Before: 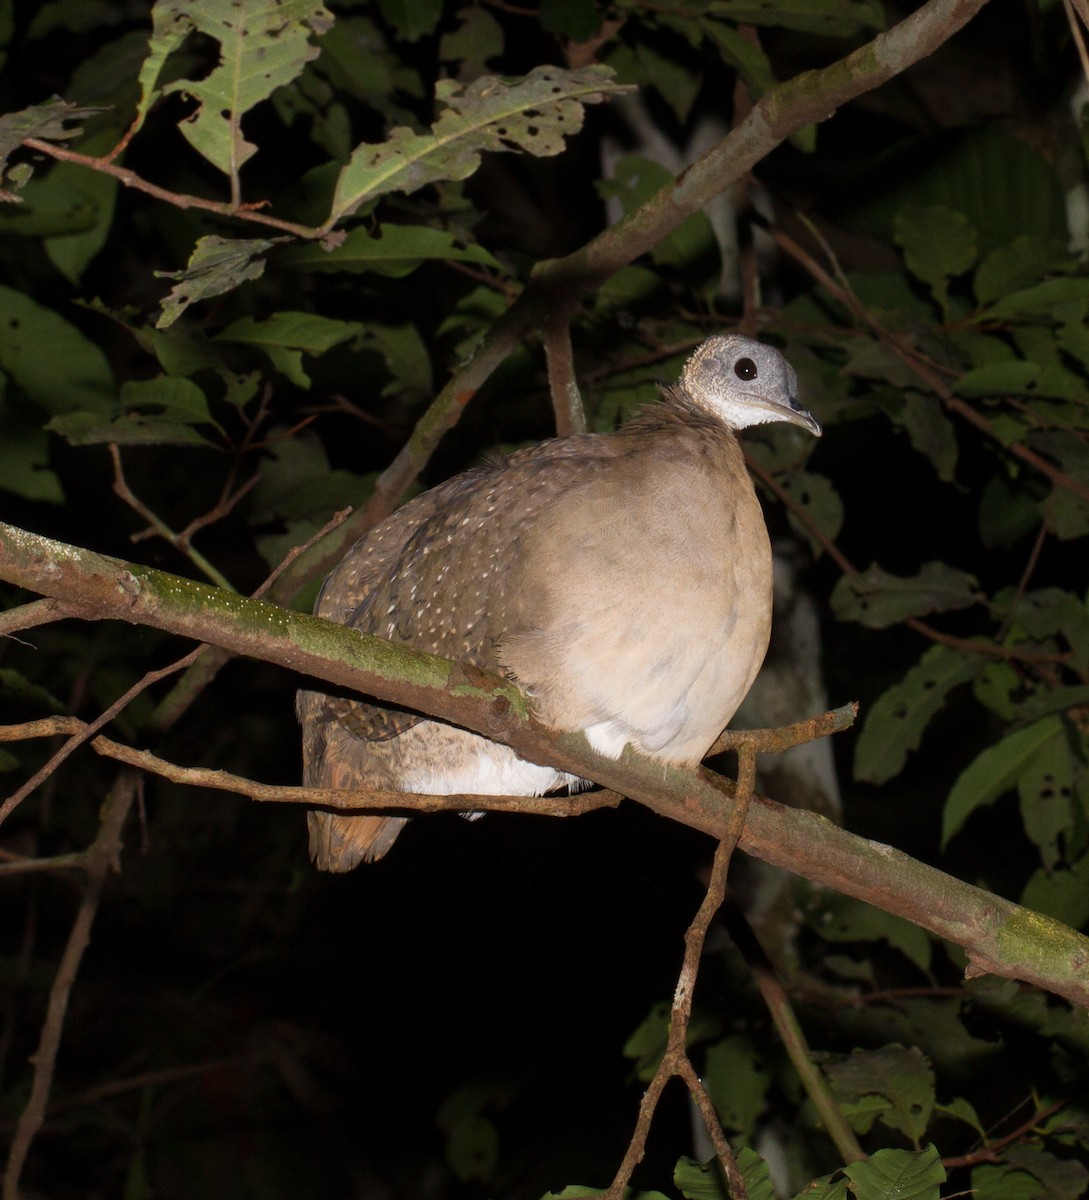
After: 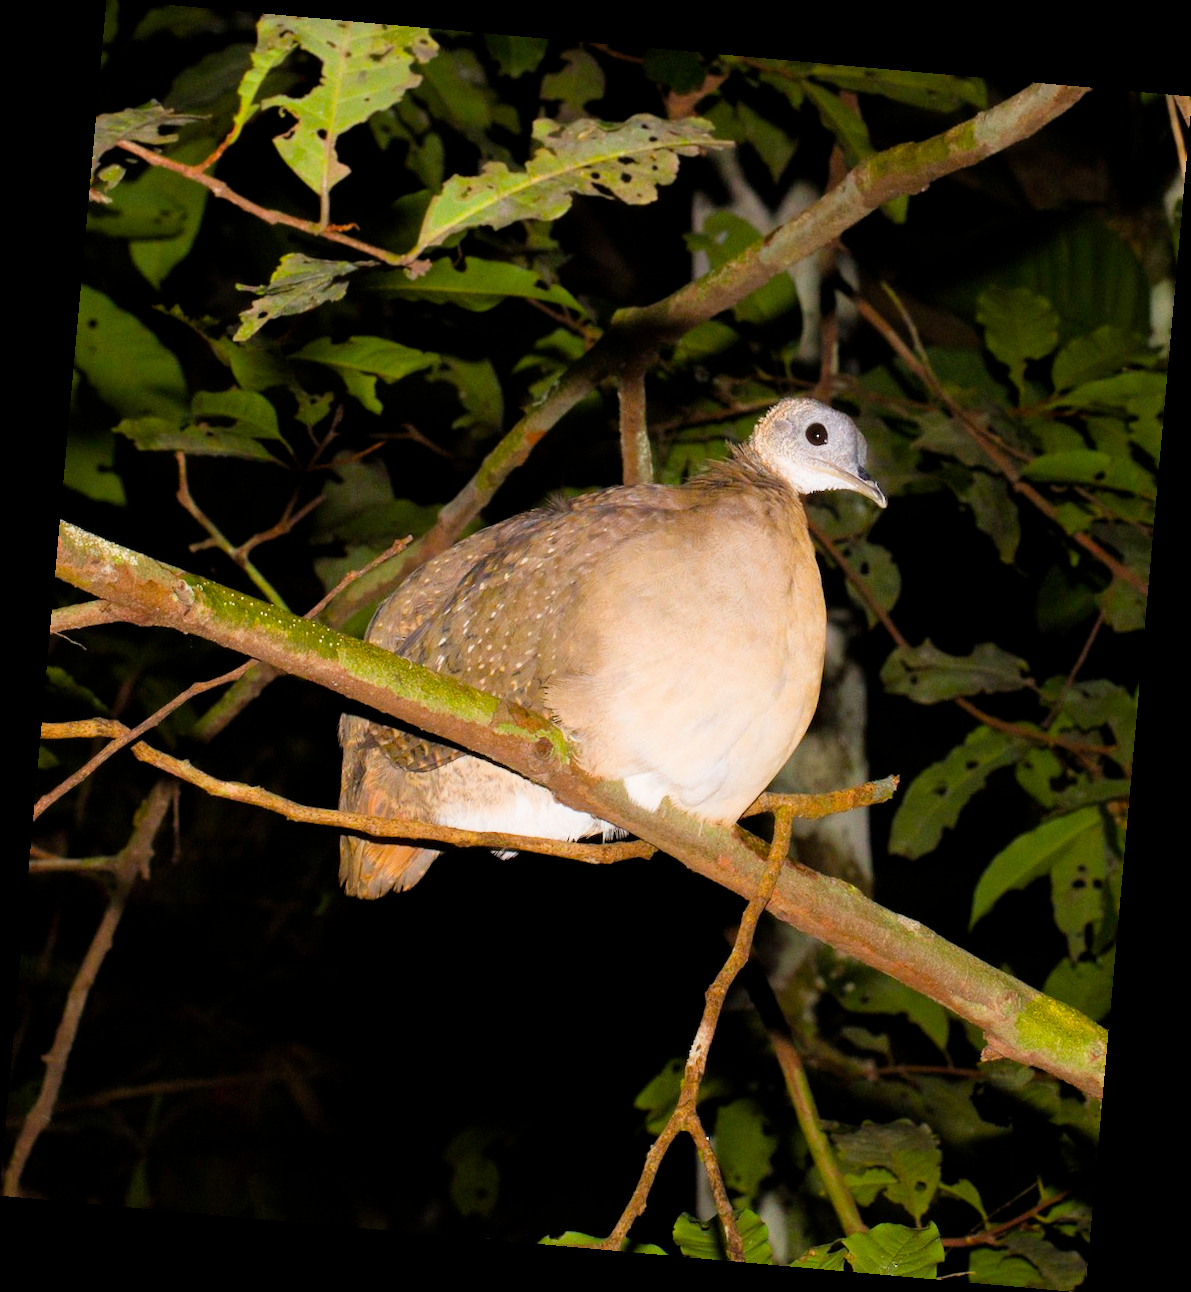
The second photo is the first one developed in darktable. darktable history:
rotate and perspective: rotation 5.12°, automatic cropping off
exposure: black level correction 0.001, exposure 1.05 EV, compensate exposure bias true, compensate highlight preservation false
color balance rgb: perceptual saturation grading › global saturation 36%, perceptual brilliance grading › global brilliance 10%, global vibrance 20%
filmic rgb: black relative exposure -7.65 EV, white relative exposure 4.56 EV, hardness 3.61
